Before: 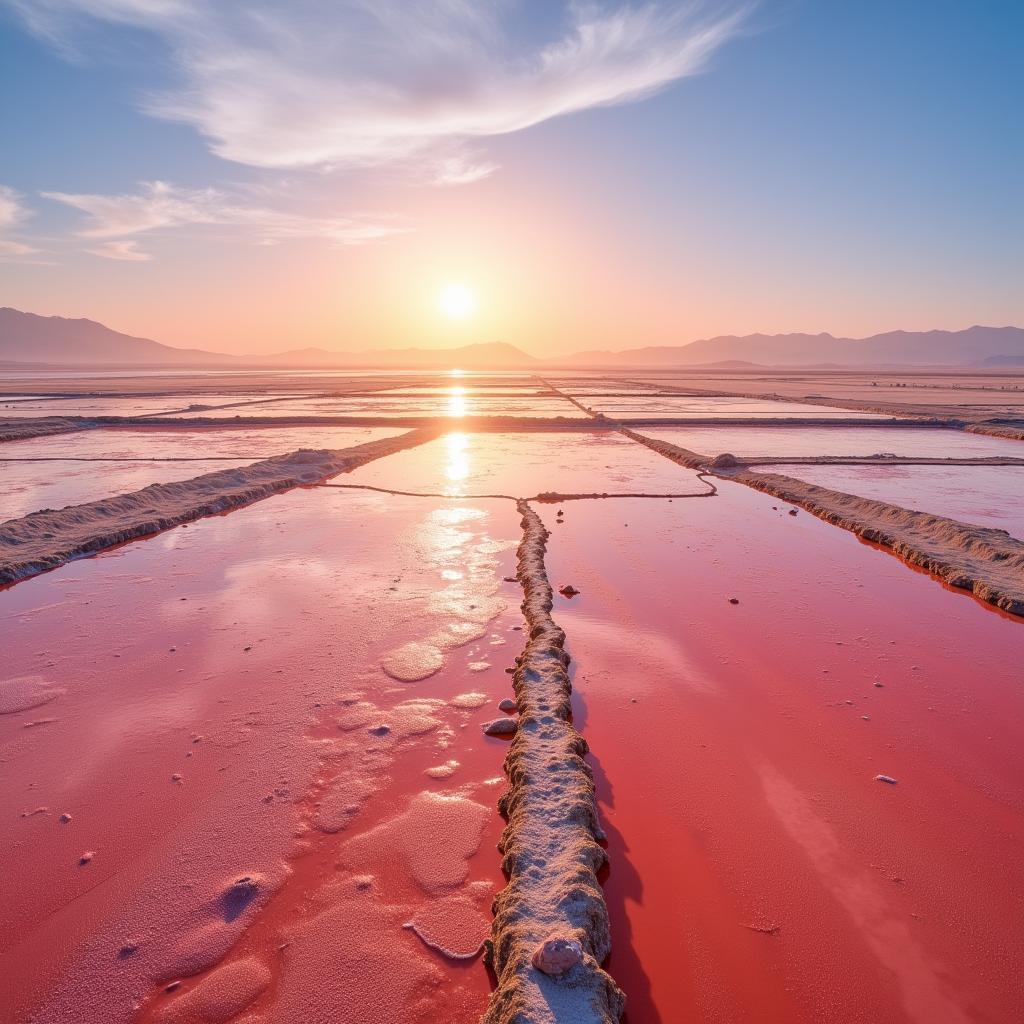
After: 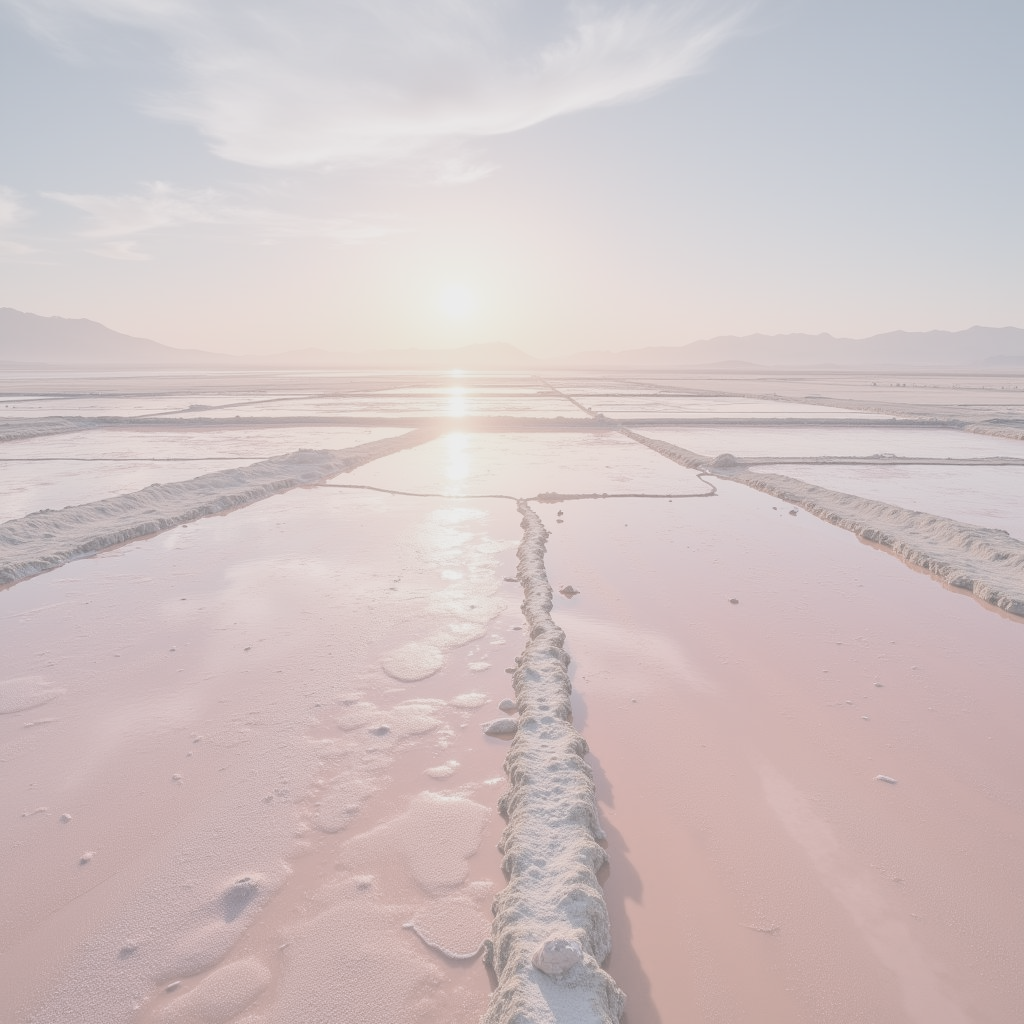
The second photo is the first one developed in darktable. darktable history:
contrast brightness saturation: contrast -0.305, brightness 0.761, saturation -0.79
tone equalizer: -7 EV 0.112 EV, edges refinement/feathering 500, mask exposure compensation -1.57 EV, preserve details no
